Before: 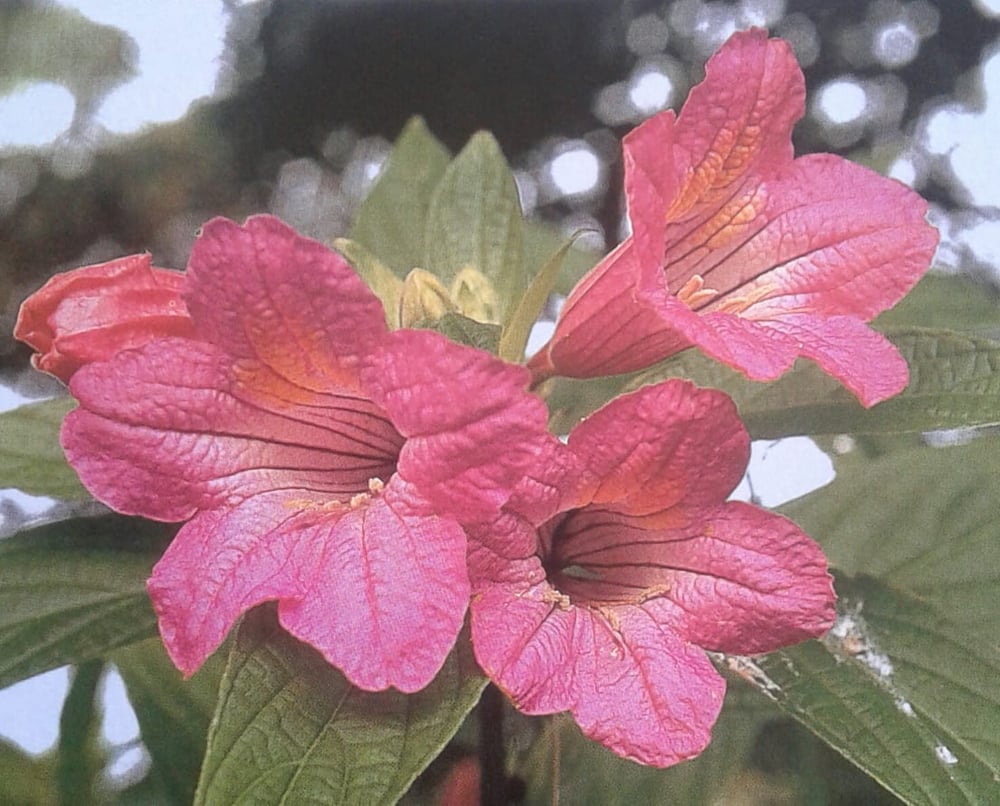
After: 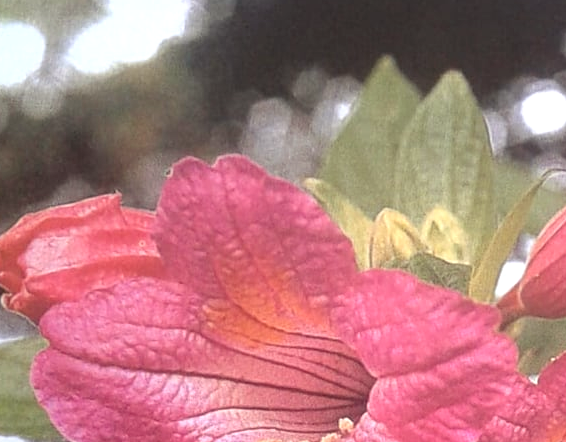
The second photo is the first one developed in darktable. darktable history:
tone equalizer: -8 EV -0.383 EV, -7 EV -0.398 EV, -6 EV -0.316 EV, -5 EV -0.261 EV, -3 EV 0.256 EV, -2 EV 0.338 EV, -1 EV 0.408 EV, +0 EV 0.441 EV, mask exposure compensation -0.499 EV
color correction: highlights a* -1.1, highlights b* 4.56, shadows a* 3.54
crop and rotate: left 3.039%, top 7.503%, right 40.36%, bottom 37.542%
